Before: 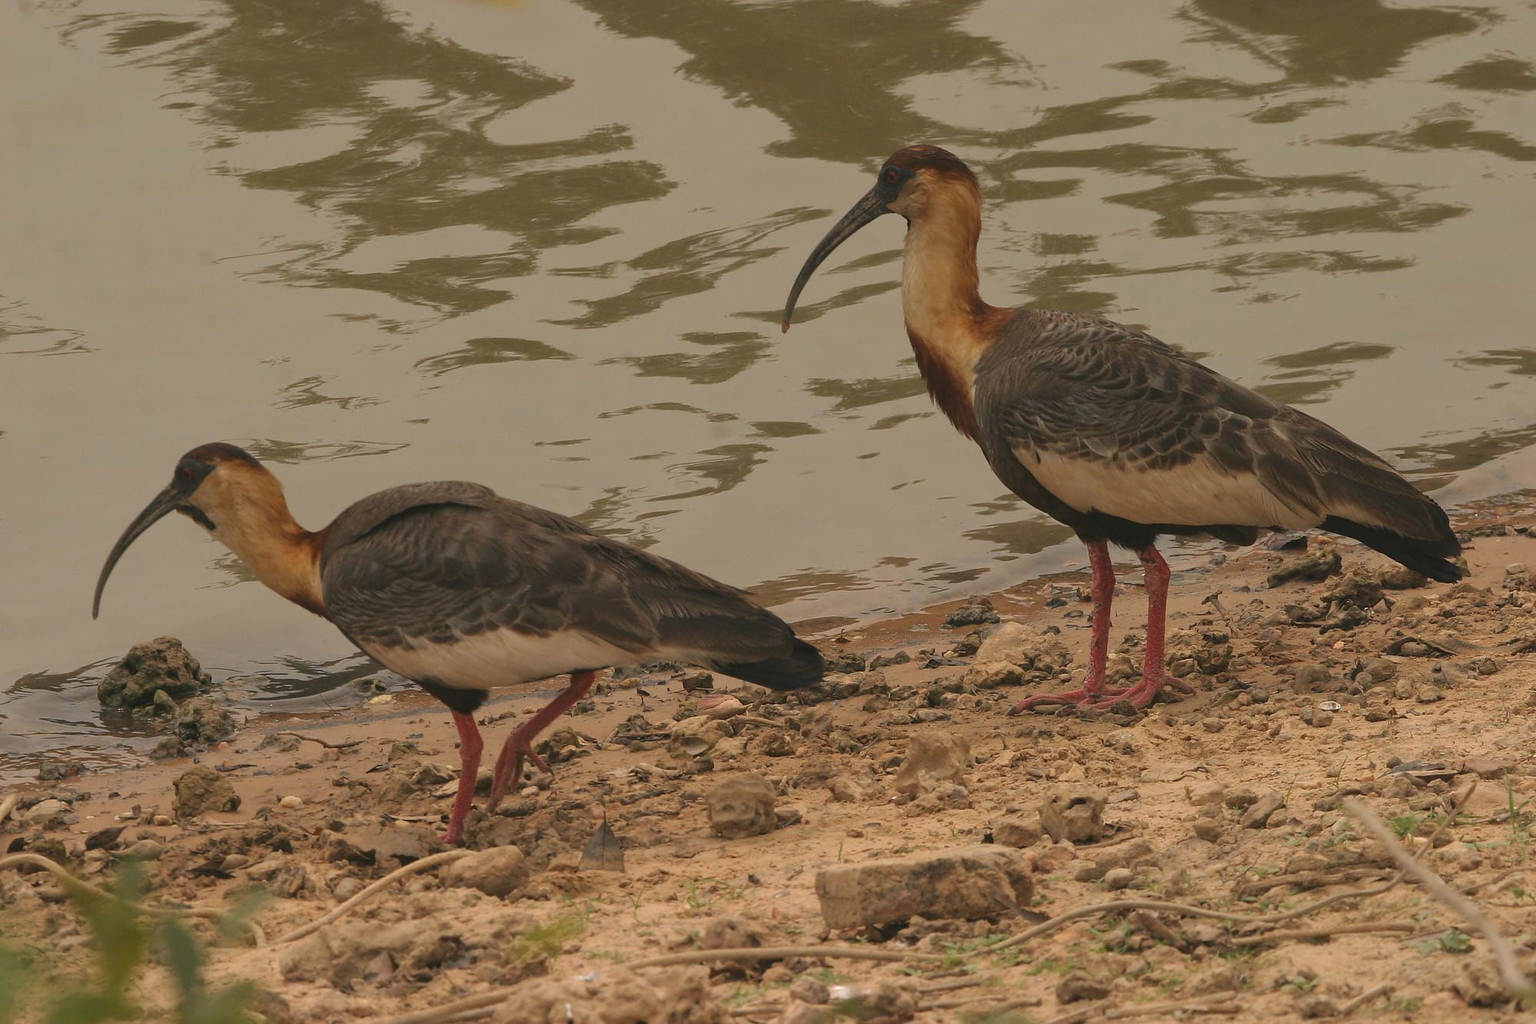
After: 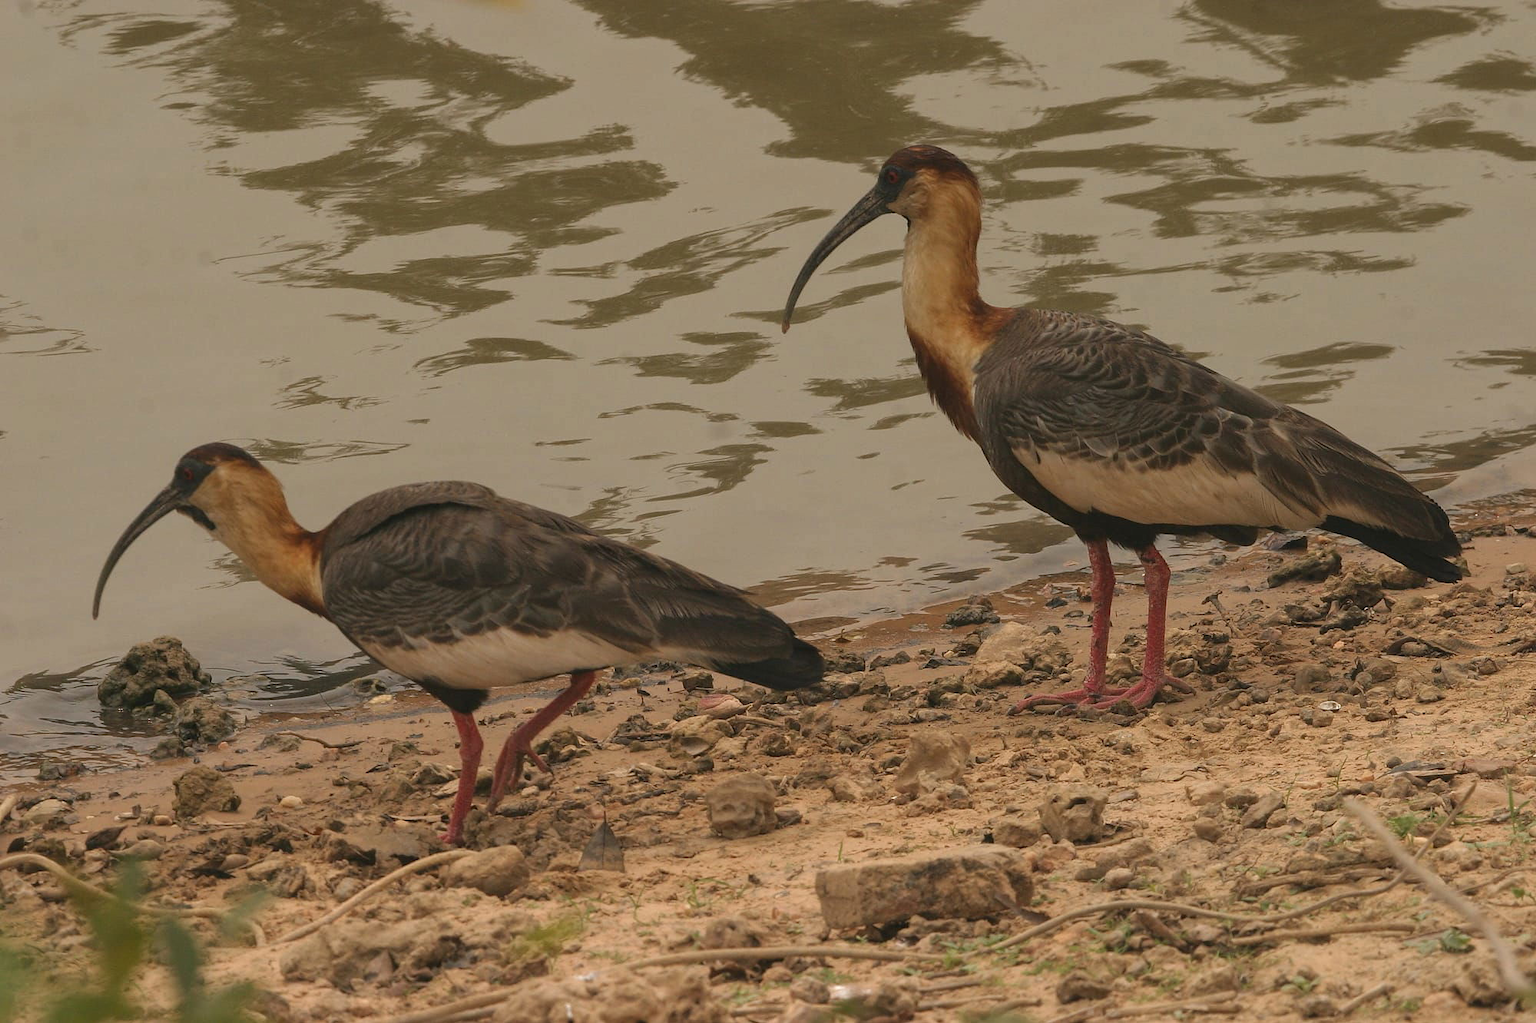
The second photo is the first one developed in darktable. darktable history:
rotate and perspective: automatic cropping original format, crop left 0, crop top 0
local contrast: highlights 100%, shadows 100%, detail 120%, midtone range 0.2
